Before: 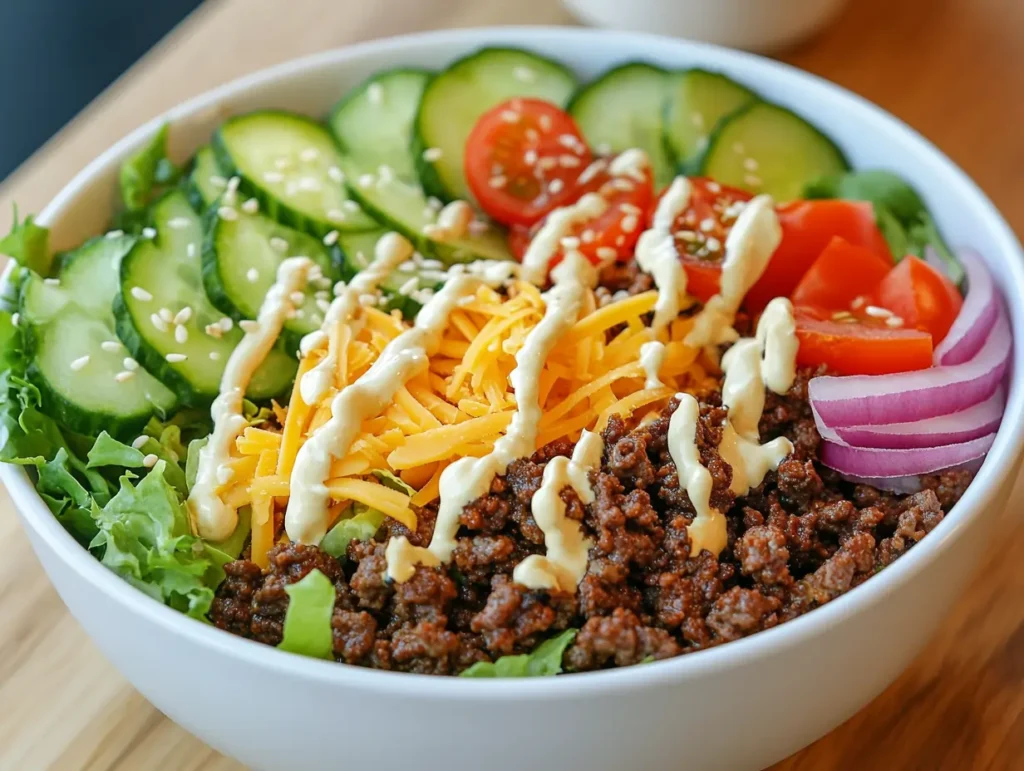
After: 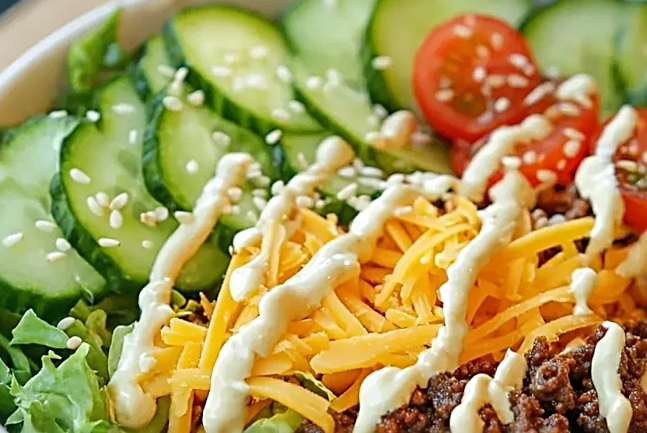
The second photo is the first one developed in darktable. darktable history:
sharpen: radius 2.543, amount 0.636
crop and rotate: angle -4.99°, left 2.122%, top 6.945%, right 27.566%, bottom 30.519%
